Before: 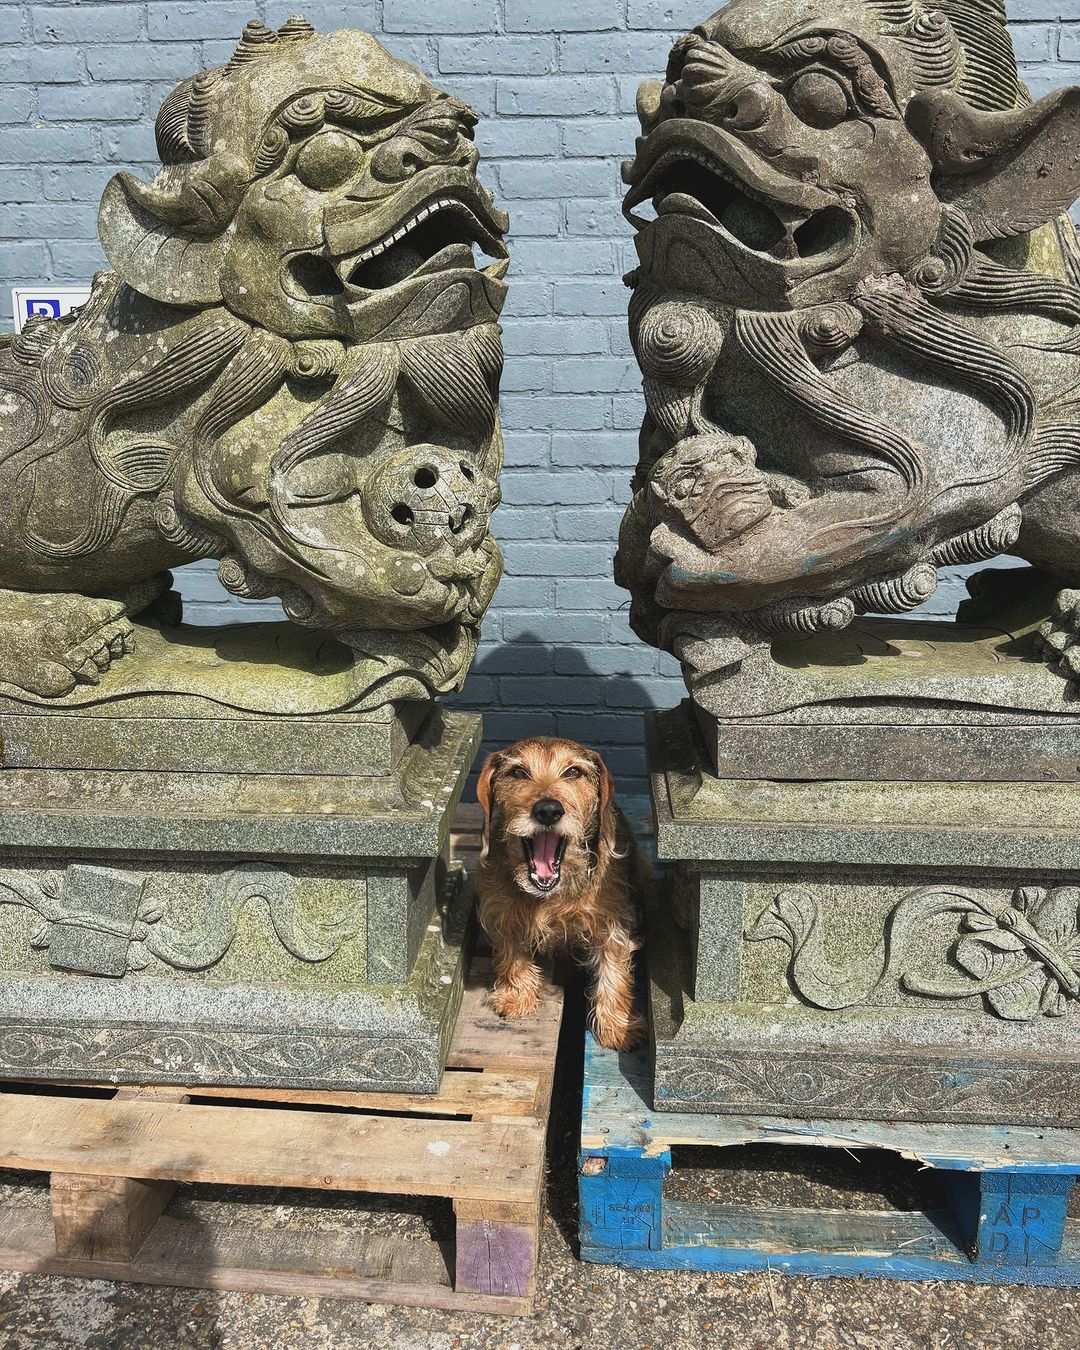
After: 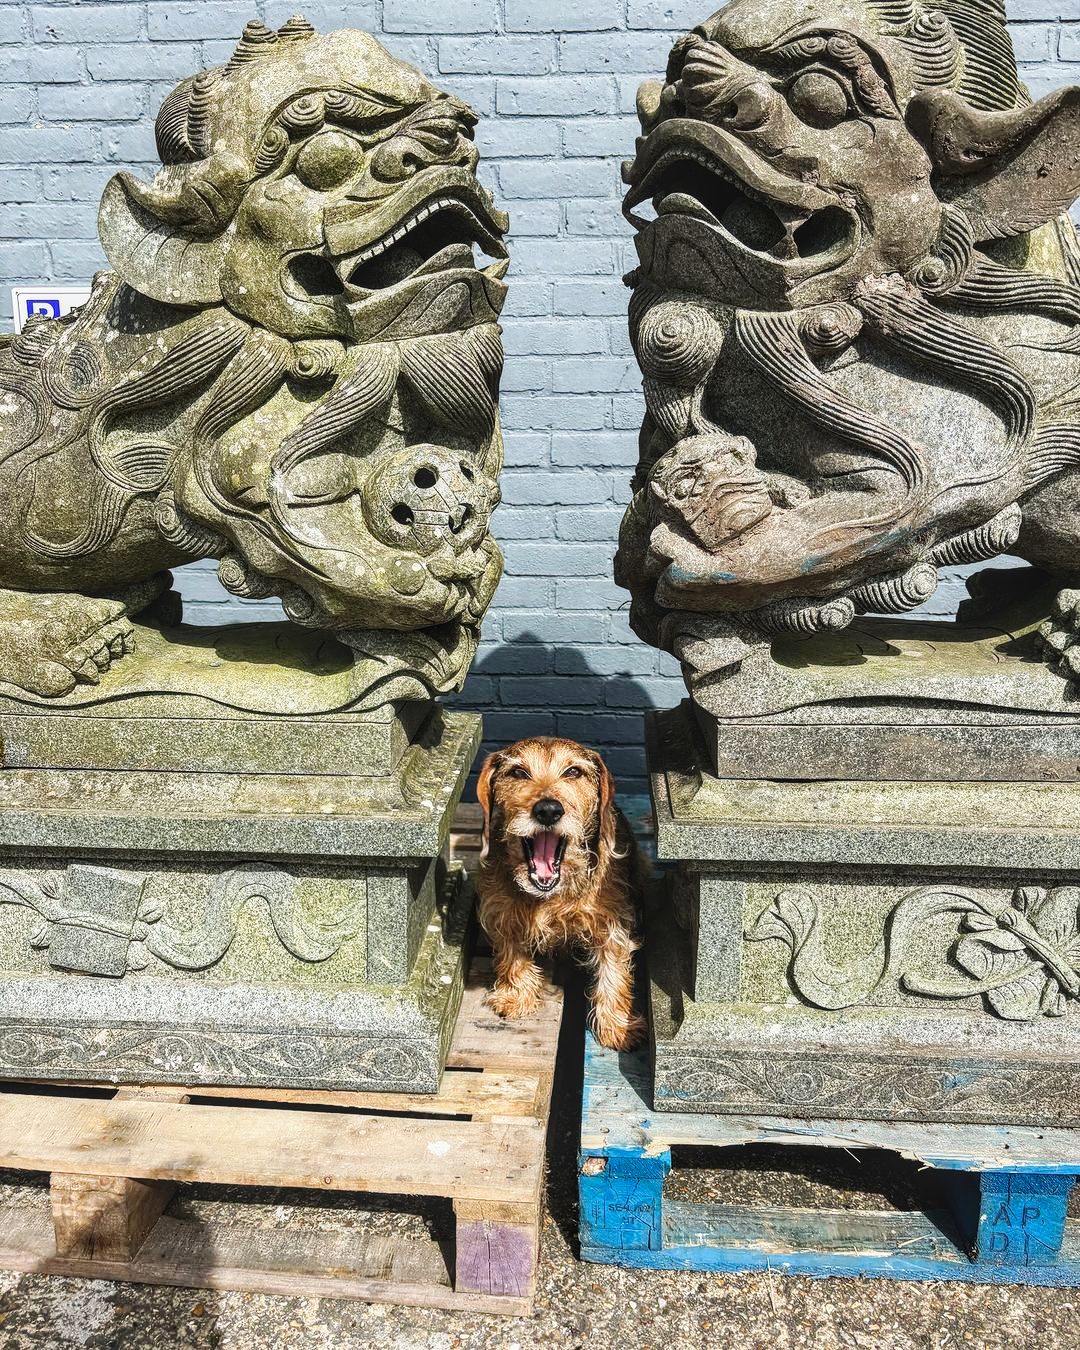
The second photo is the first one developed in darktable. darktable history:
local contrast: on, module defaults
base curve: curves: ch0 [(0, 0) (0.032, 0.025) (0.121, 0.166) (0.206, 0.329) (0.605, 0.79) (1, 1)], preserve colors none
